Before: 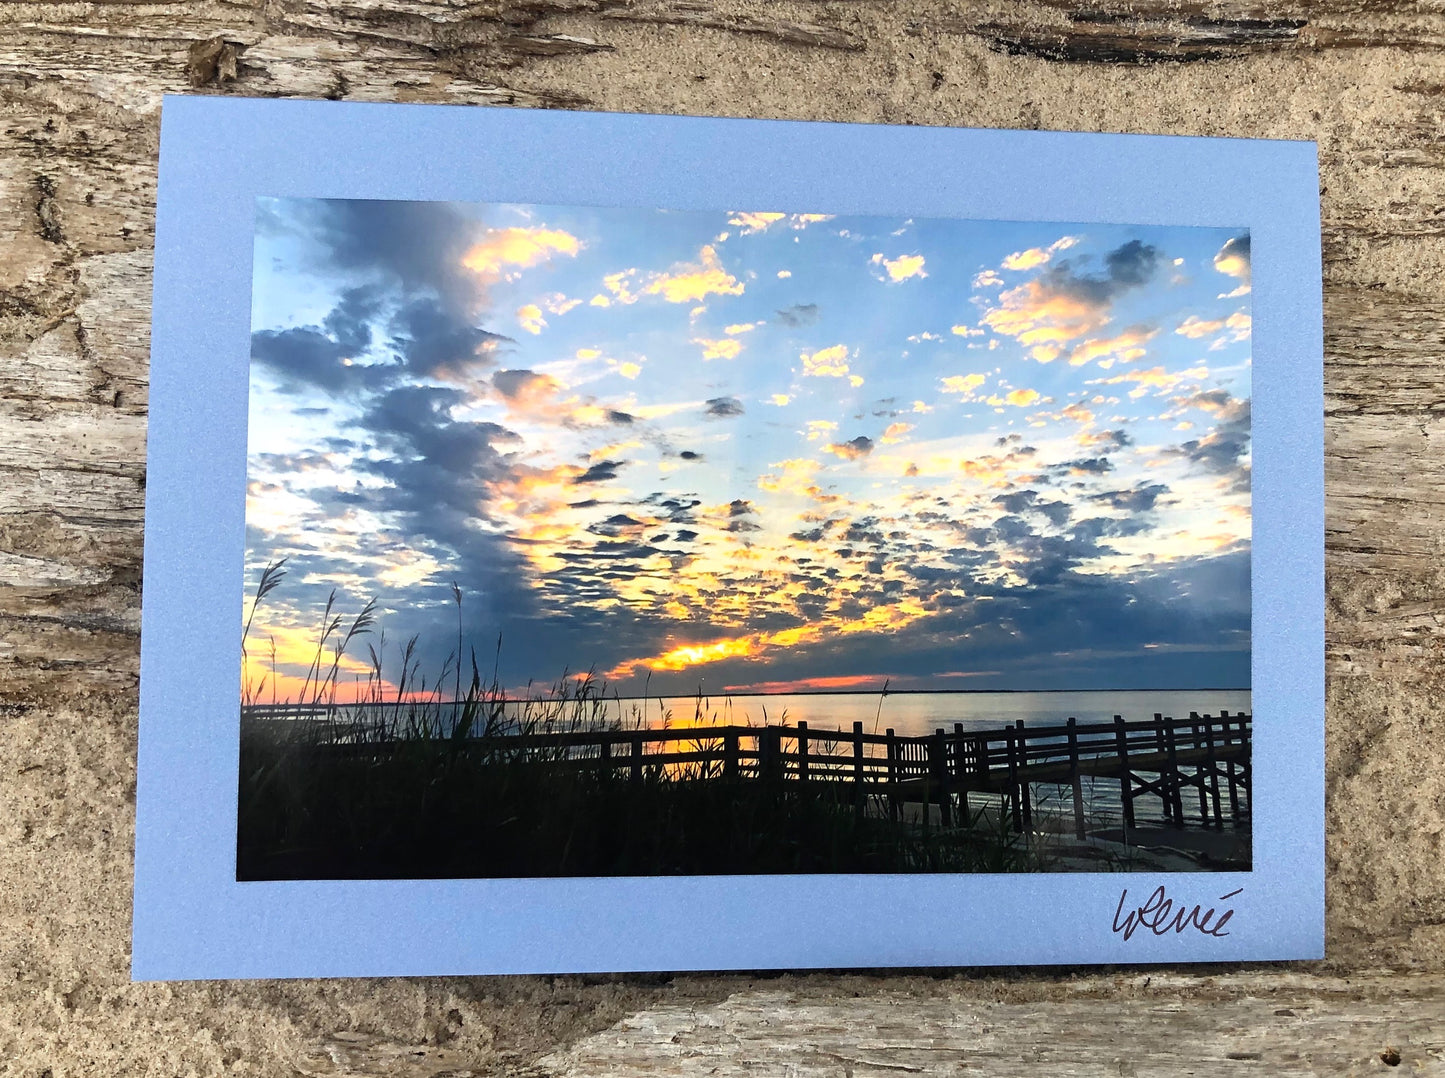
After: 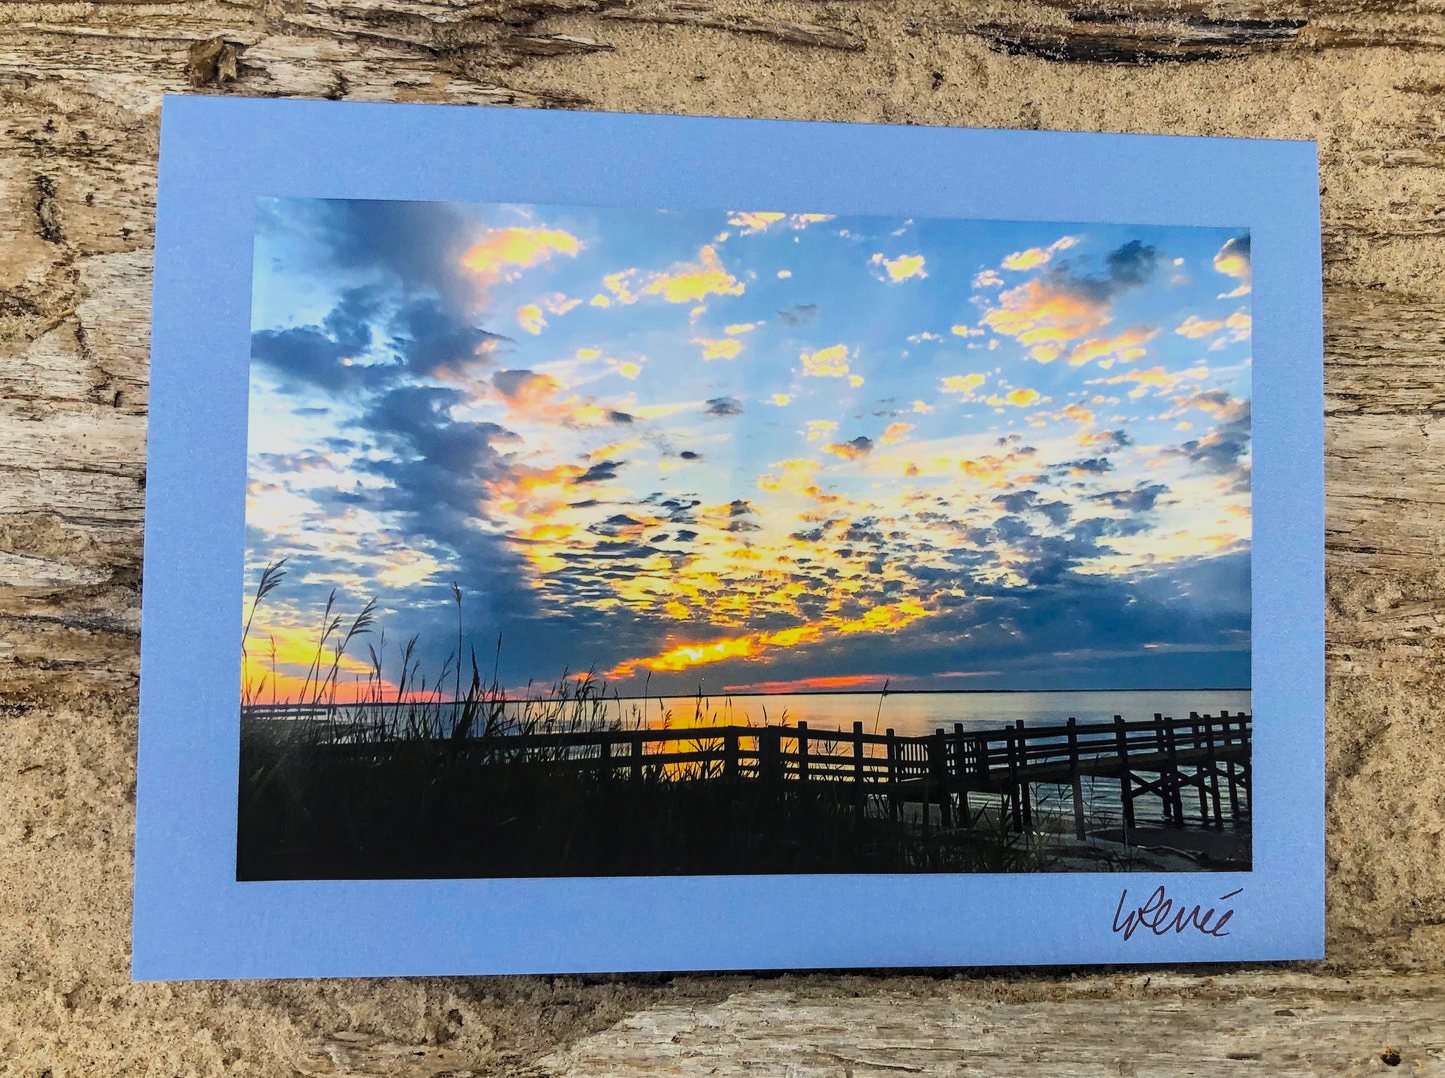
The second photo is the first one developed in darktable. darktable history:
local contrast: on, module defaults
color balance rgb: perceptual saturation grading › global saturation 30.375%, global vibrance 20%
exposure: black level correction -0.009, exposure 0.071 EV, compensate highlight preservation false
filmic rgb: black relative exposure -7.65 EV, white relative exposure 4.56 EV, hardness 3.61, color science v6 (2022)
